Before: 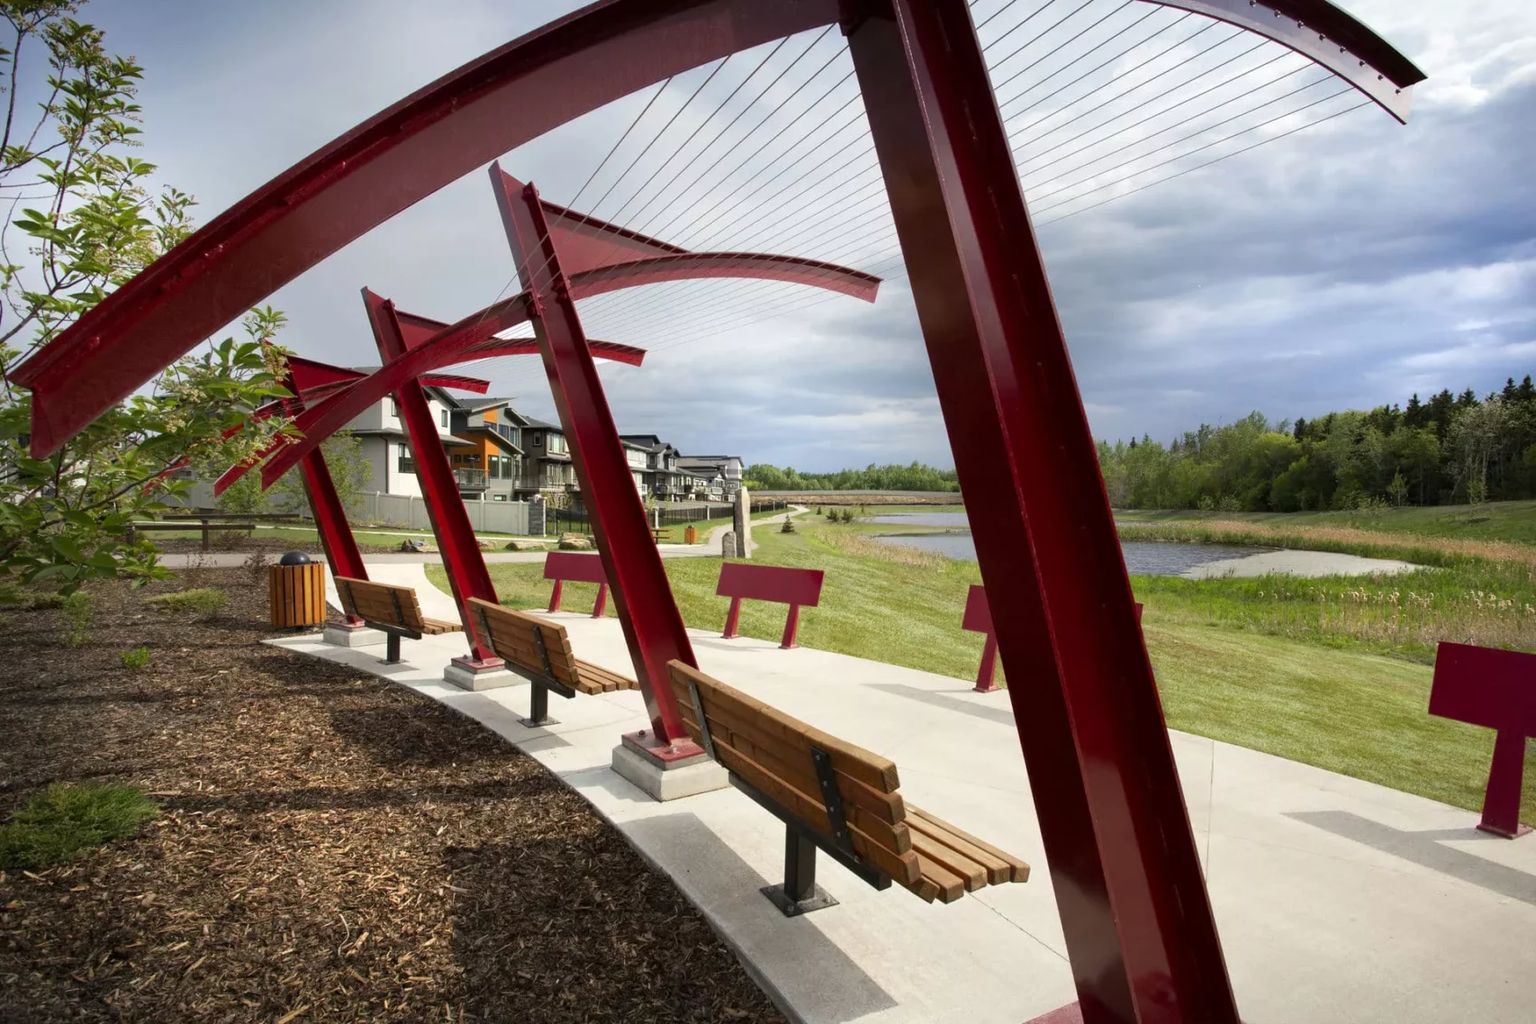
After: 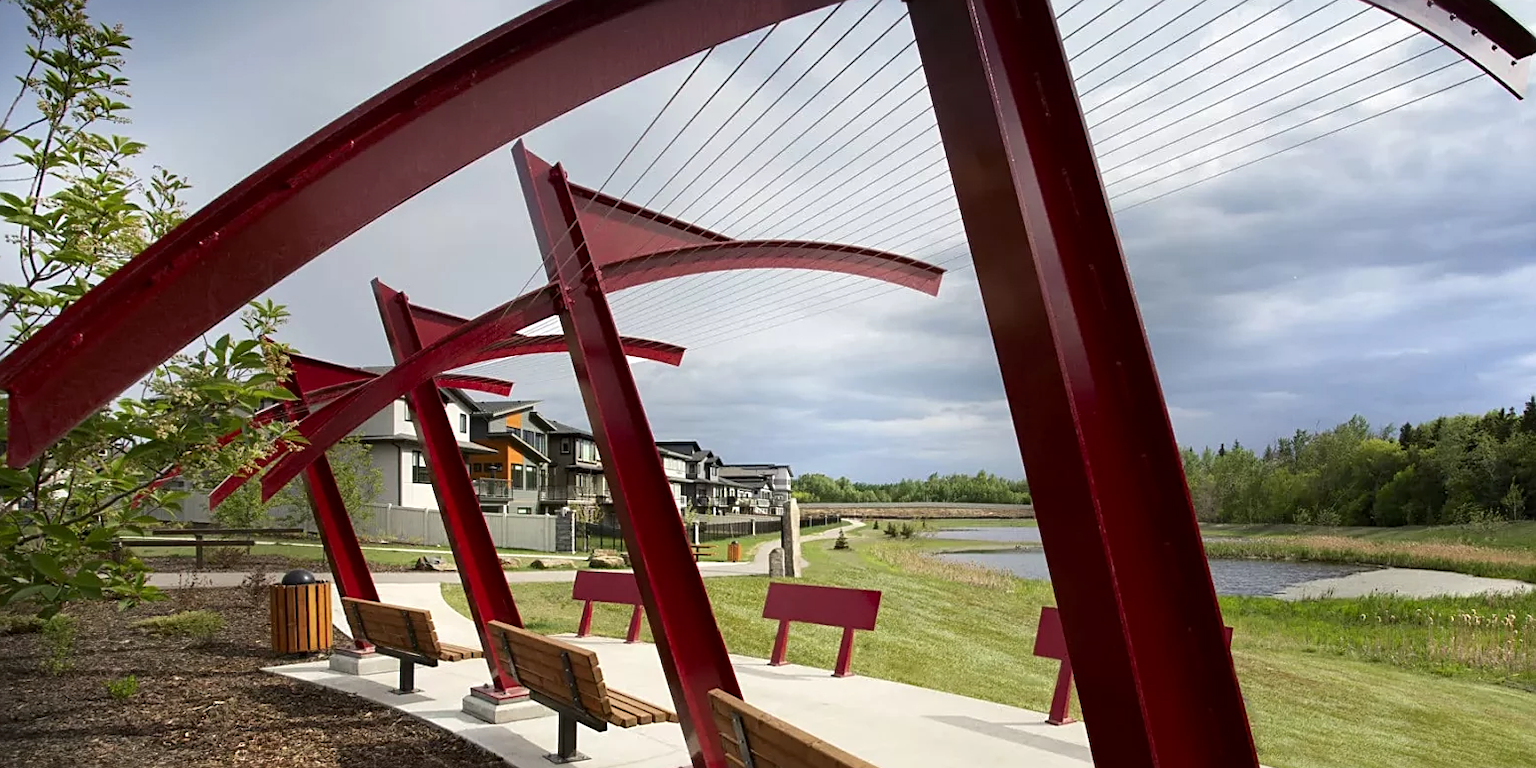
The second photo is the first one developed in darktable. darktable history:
sharpen: amount 0.494
tone curve: curves: ch0 [(0, 0) (0.161, 0.144) (0.501, 0.497) (1, 1)], color space Lab, independent channels, preserve colors none
crop: left 1.607%, top 3.377%, right 7.617%, bottom 28.433%
